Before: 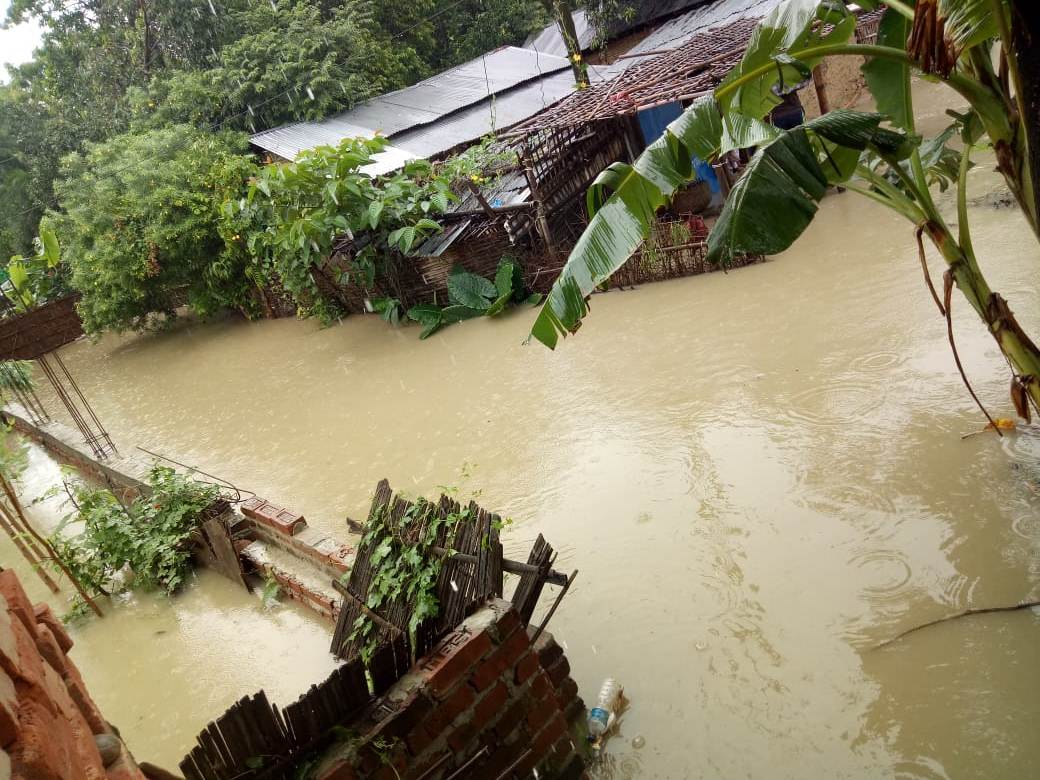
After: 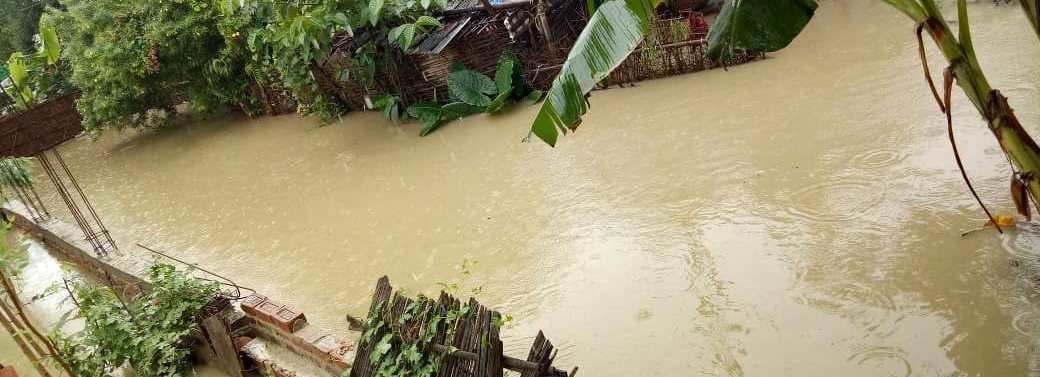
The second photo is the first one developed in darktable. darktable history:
crop and rotate: top 26.056%, bottom 25.543%
haze removal: compatibility mode true, adaptive false
